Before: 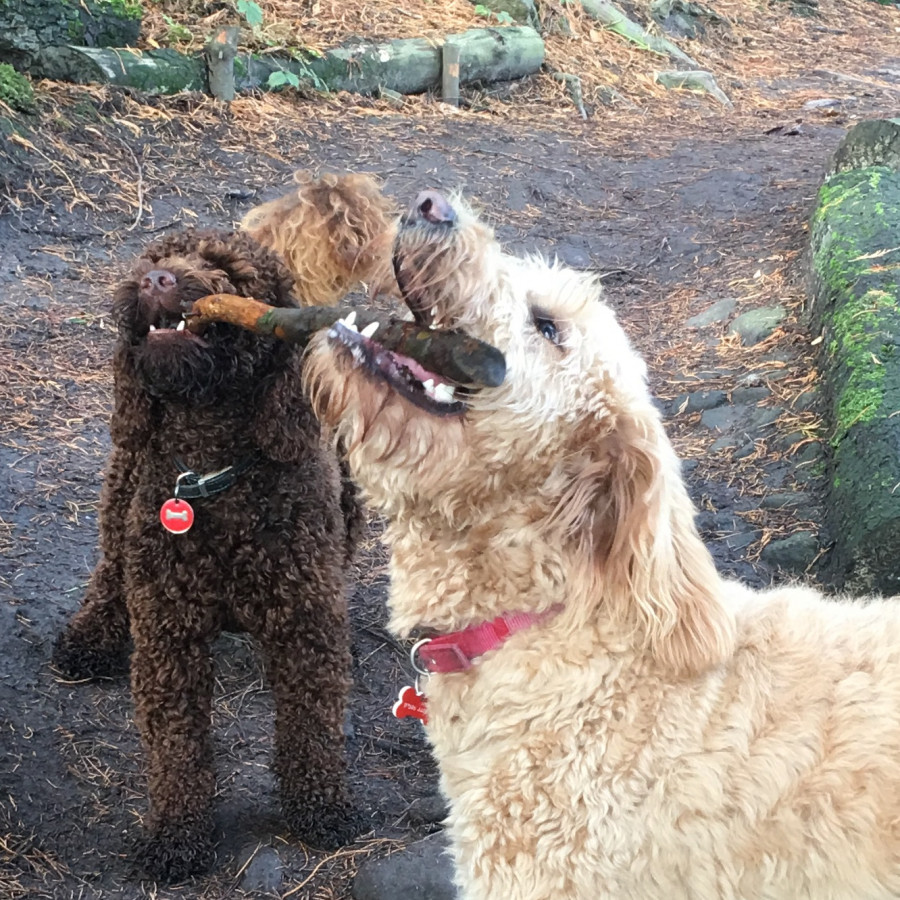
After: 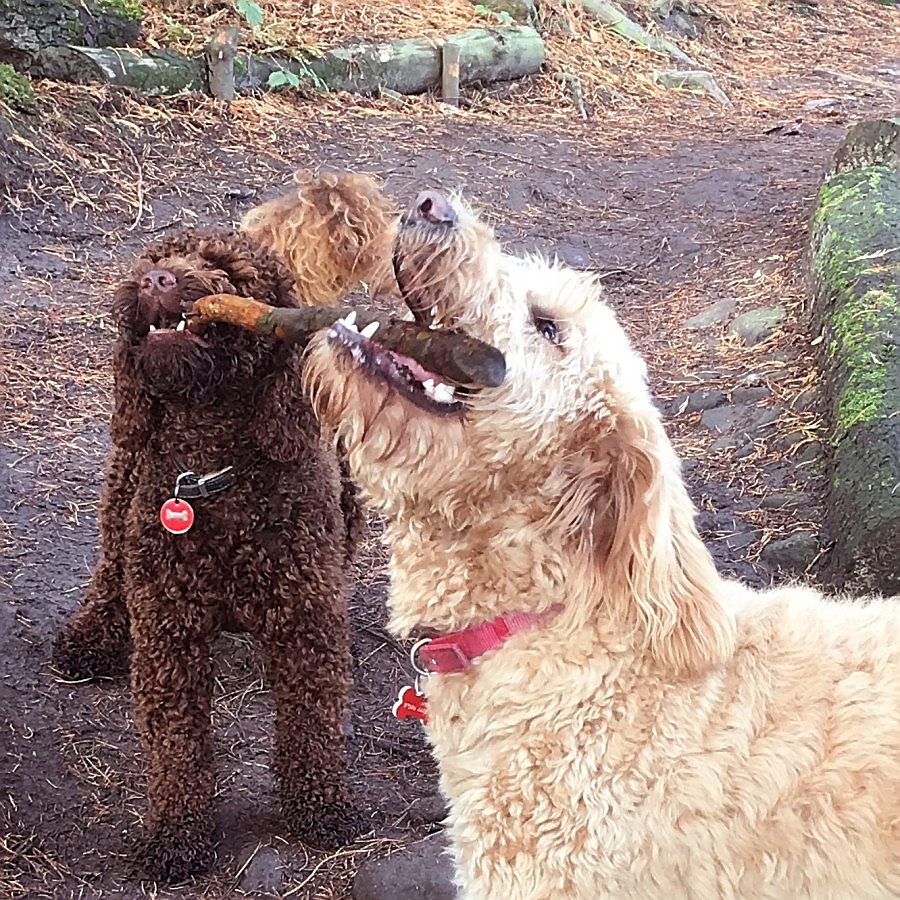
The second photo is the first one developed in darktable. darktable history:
sharpen: radius 1.4, amount 1.25, threshold 0.7
rgb levels: mode RGB, independent channels, levels [[0, 0.474, 1], [0, 0.5, 1], [0, 0.5, 1]]
